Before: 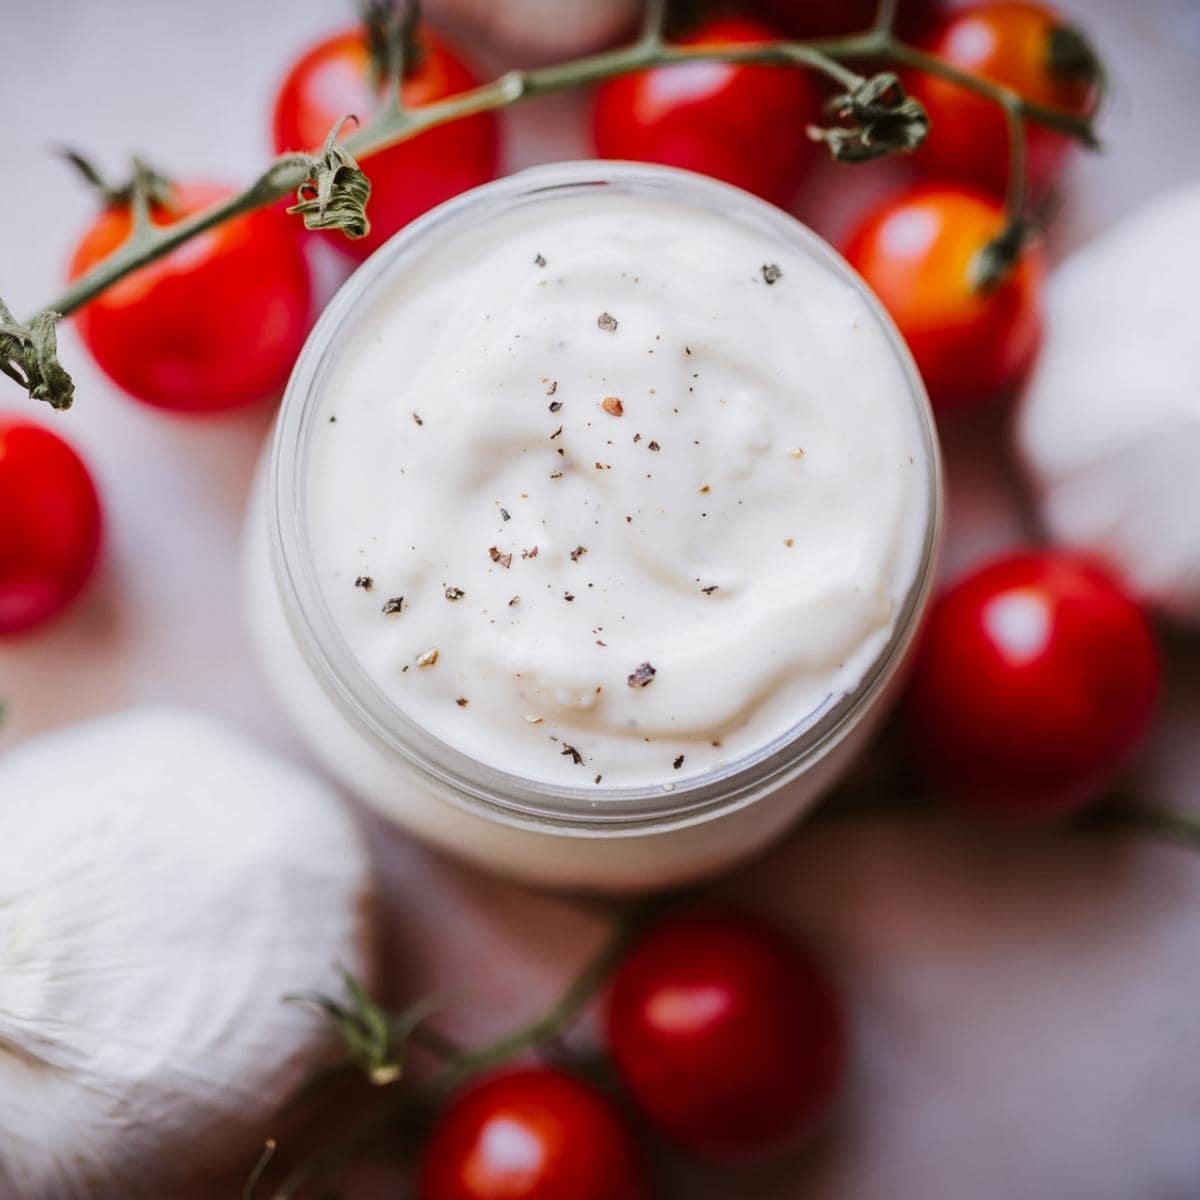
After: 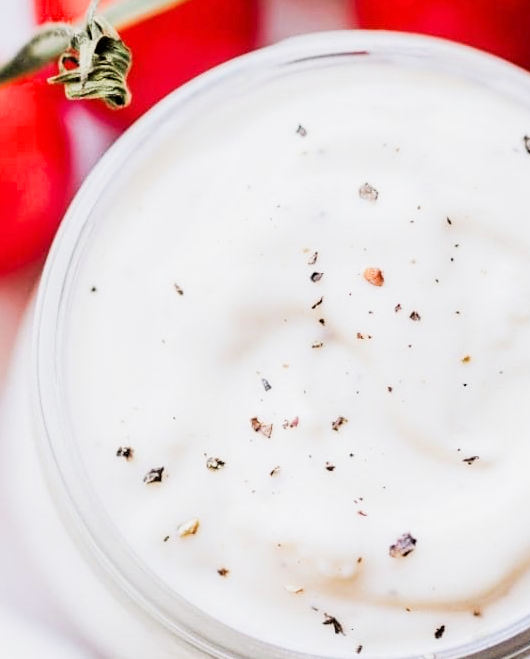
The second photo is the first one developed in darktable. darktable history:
crop: left 19.976%, top 10.856%, right 35.811%, bottom 34.215%
filmic rgb: black relative exposure -5.12 EV, white relative exposure 3.96 EV, hardness 2.9, contrast 1.3, highlights saturation mix -30.73%
exposure: exposure 0.817 EV, compensate exposure bias true, compensate highlight preservation false
